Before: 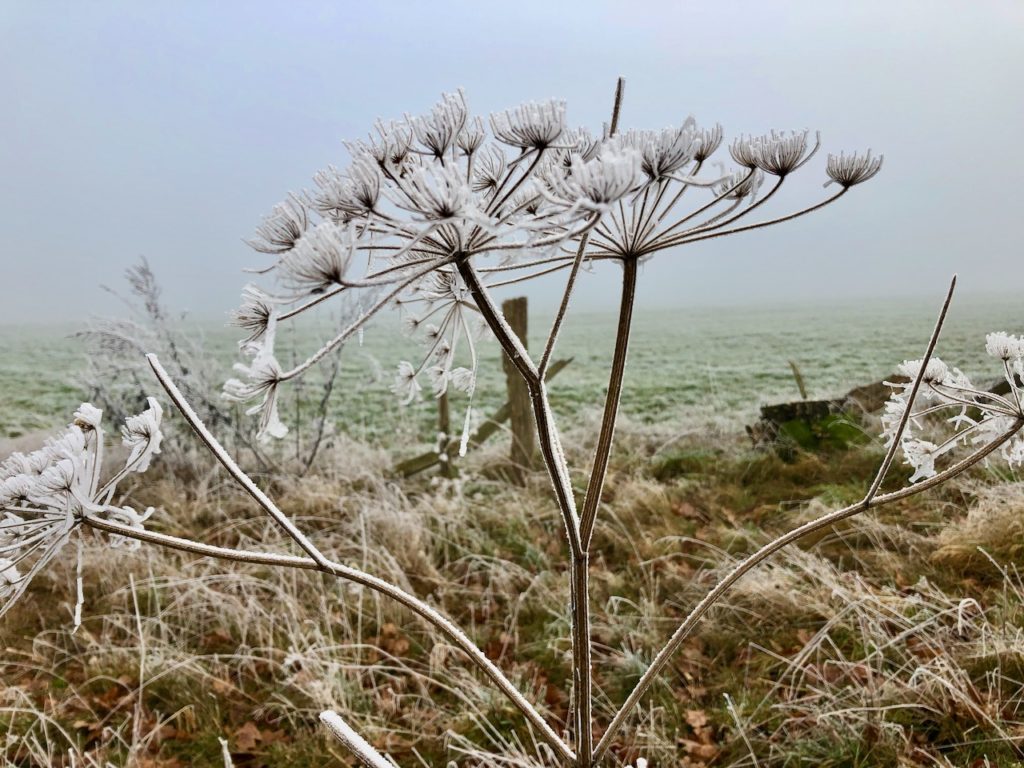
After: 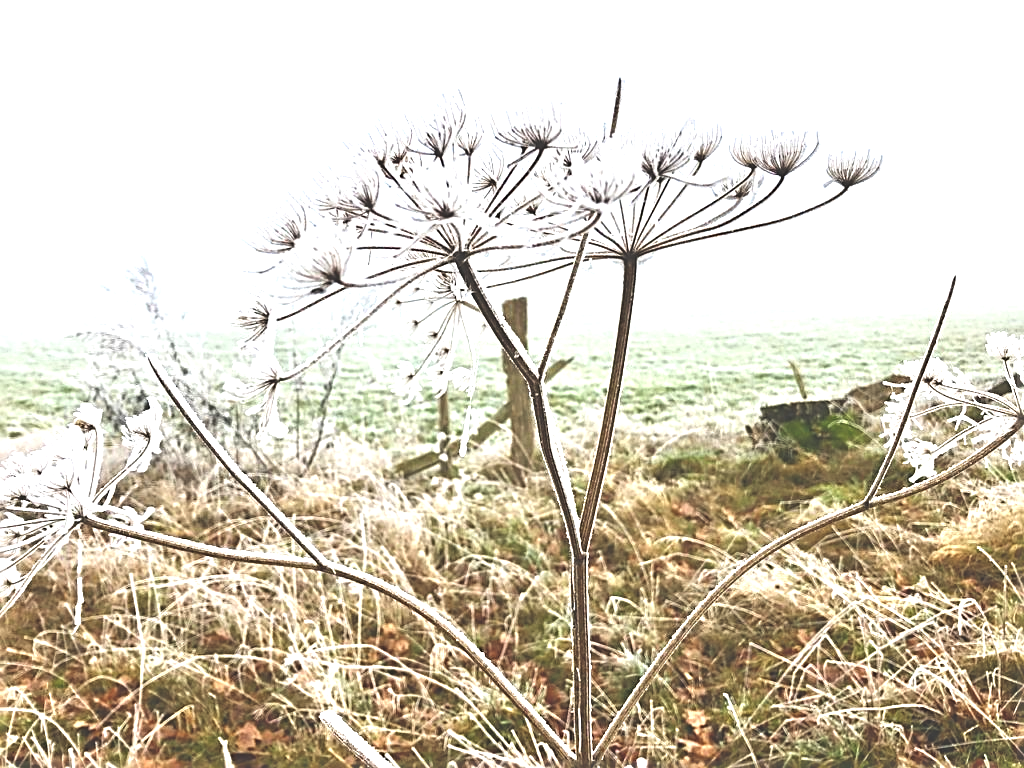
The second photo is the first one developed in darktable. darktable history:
sharpen: radius 2.536, amount 0.617
exposure: black level correction -0.023, exposure 1.393 EV, compensate highlight preservation false
